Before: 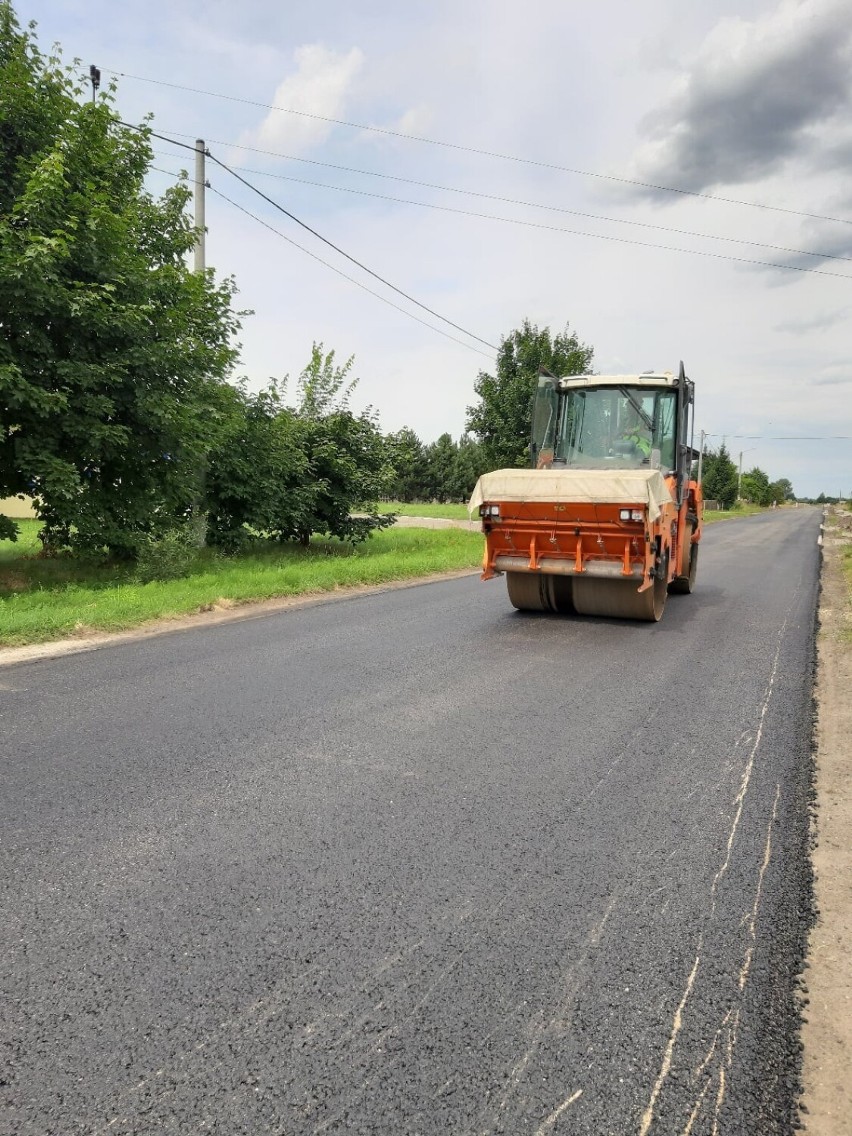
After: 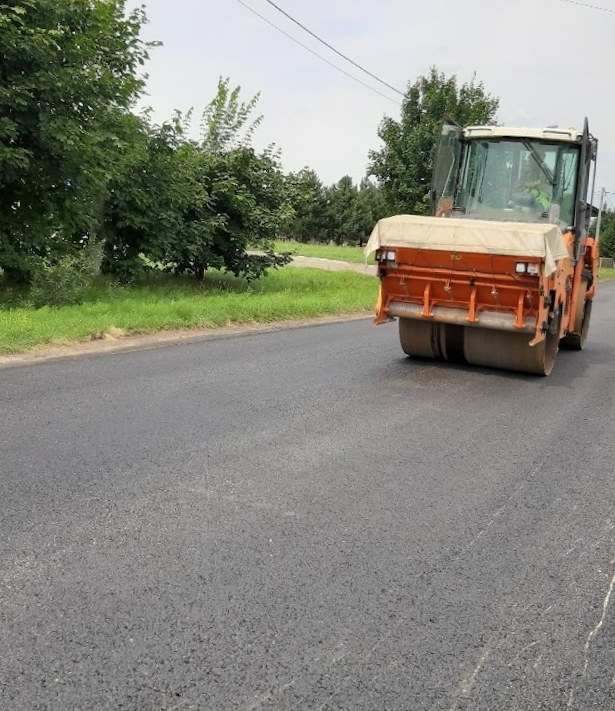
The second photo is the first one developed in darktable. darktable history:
crop and rotate: angle -3.37°, left 9.79%, top 20.73%, right 12.42%, bottom 11.82%
contrast brightness saturation: saturation -0.05
